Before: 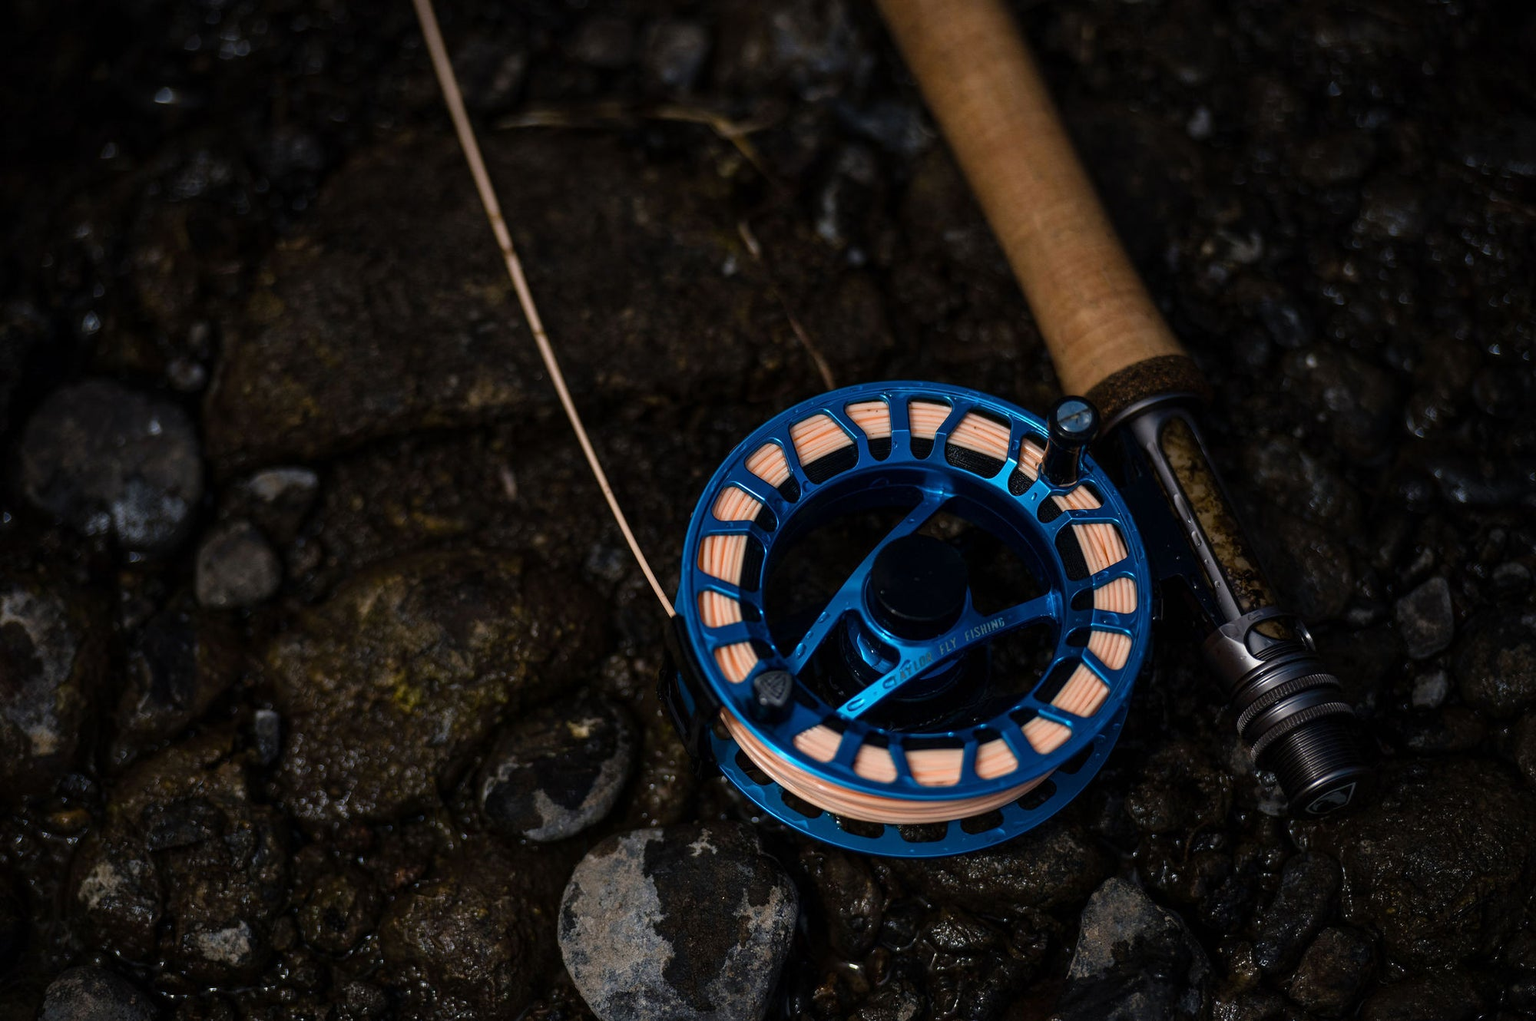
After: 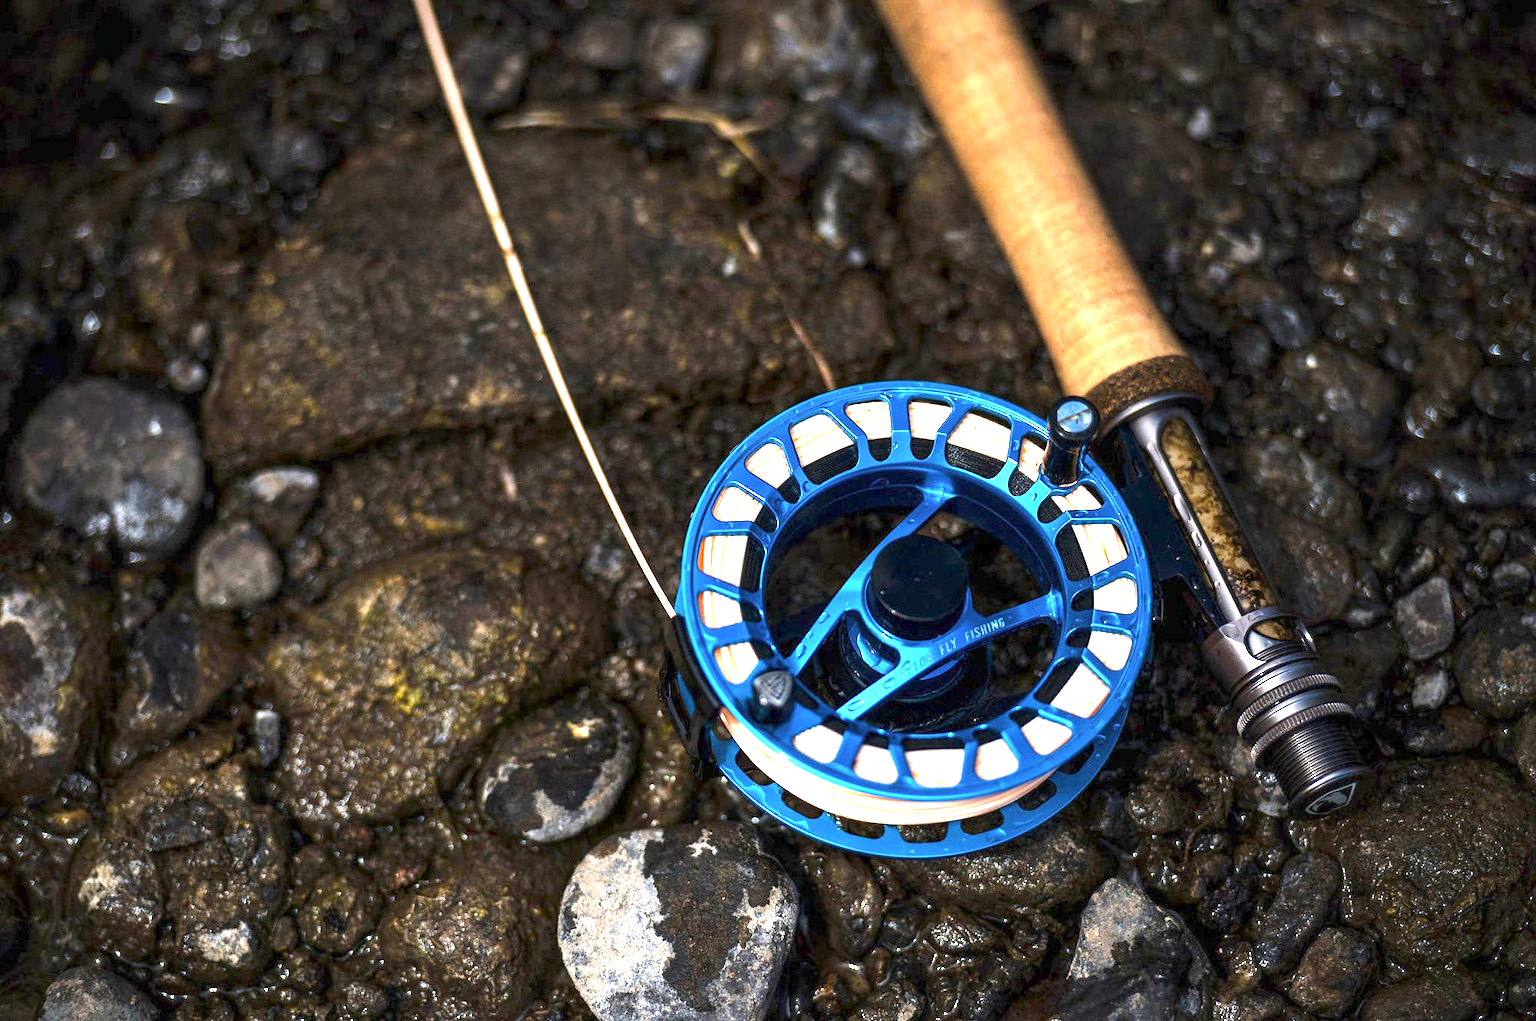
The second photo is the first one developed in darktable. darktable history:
contrast brightness saturation: saturation -0.048
exposure: exposure 2.985 EV, compensate highlight preservation false
